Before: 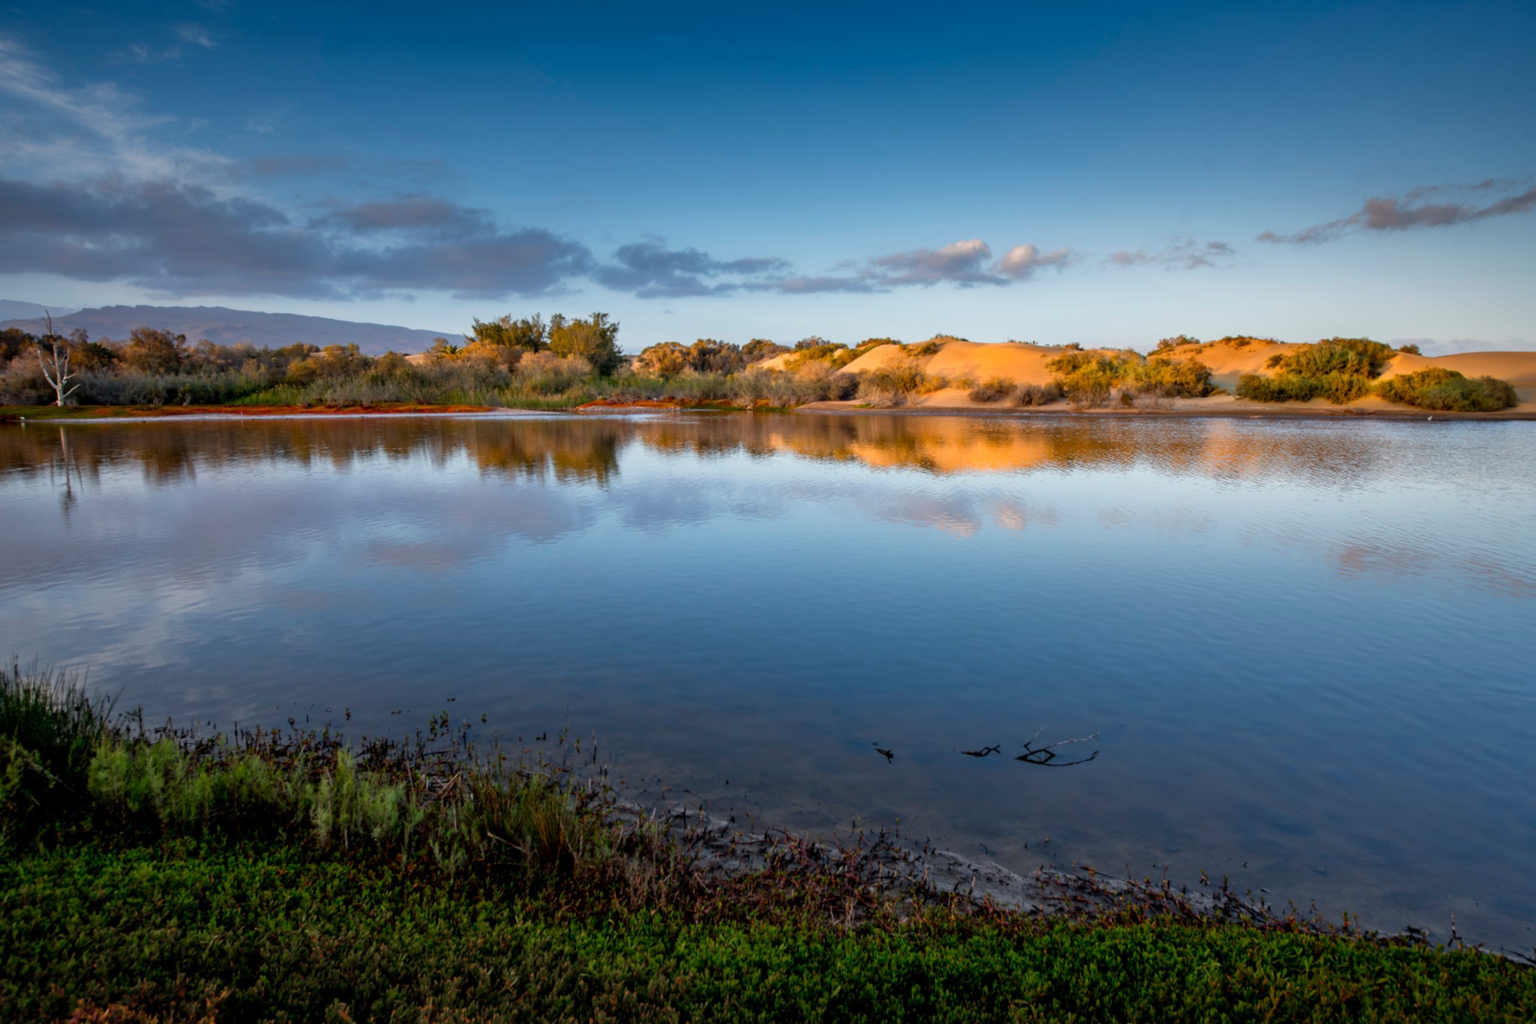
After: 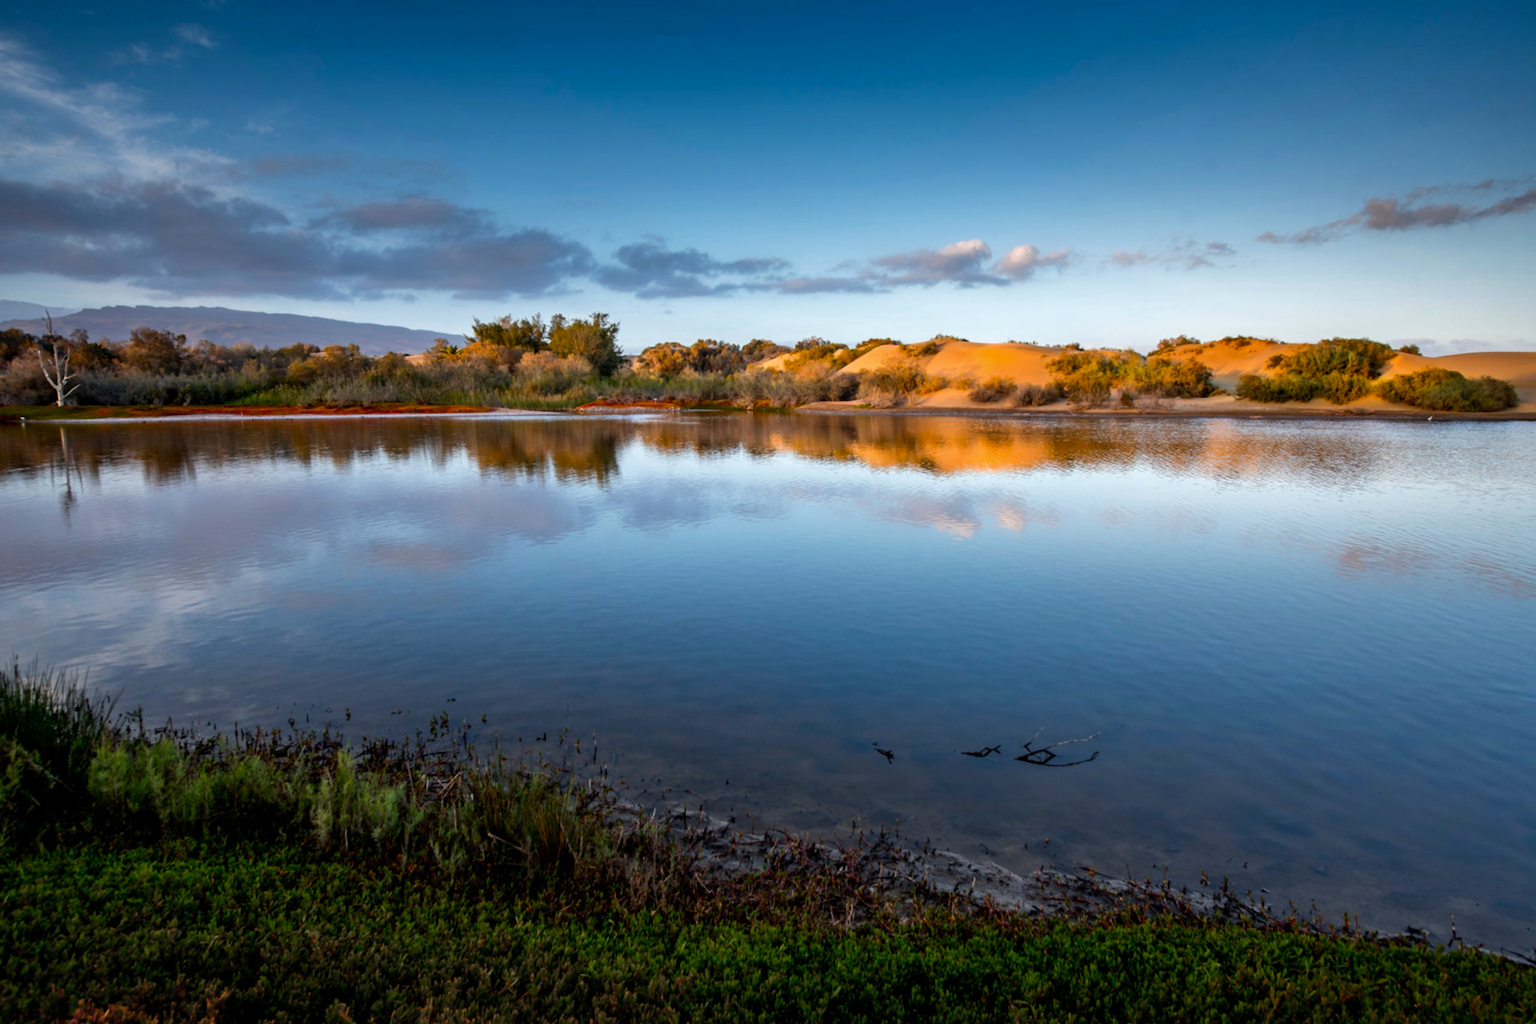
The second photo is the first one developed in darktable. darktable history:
color zones: curves: ch0 [(0, 0.444) (0.143, 0.442) (0.286, 0.441) (0.429, 0.441) (0.571, 0.441) (0.714, 0.441) (0.857, 0.442) (1, 0.444)]
tone equalizer: -8 EV -0.417 EV, -7 EV -0.389 EV, -6 EV -0.333 EV, -5 EV -0.222 EV, -3 EV 0.222 EV, -2 EV 0.333 EV, -1 EV 0.389 EV, +0 EV 0.417 EV, edges refinement/feathering 500, mask exposure compensation -1.57 EV, preserve details no
